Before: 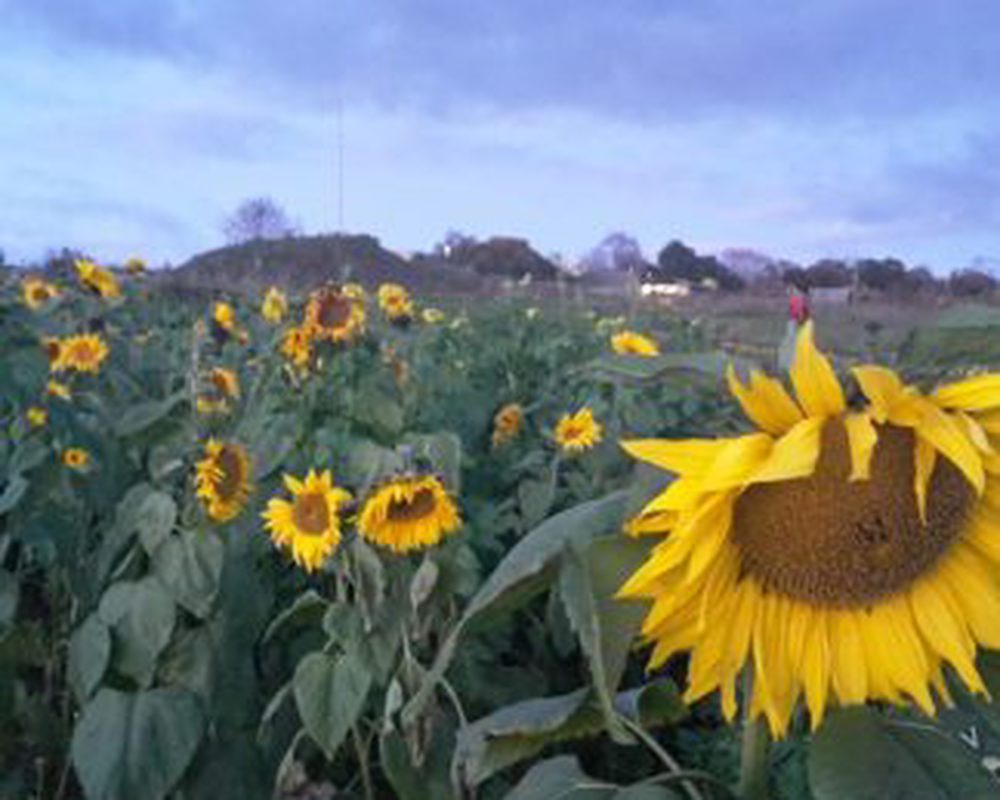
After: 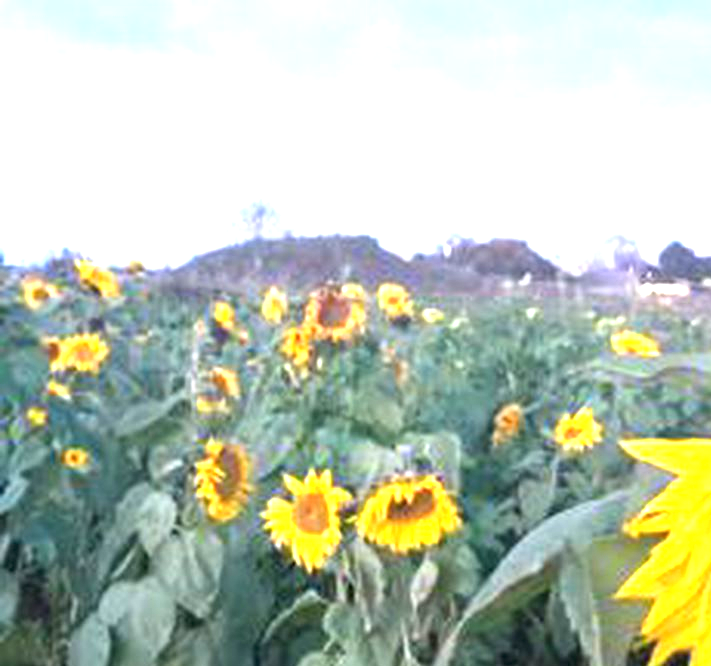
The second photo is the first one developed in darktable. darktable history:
exposure: black level correction 0, exposure 1.675 EV, compensate exposure bias true, compensate highlight preservation false
crop: right 28.885%, bottom 16.626%
